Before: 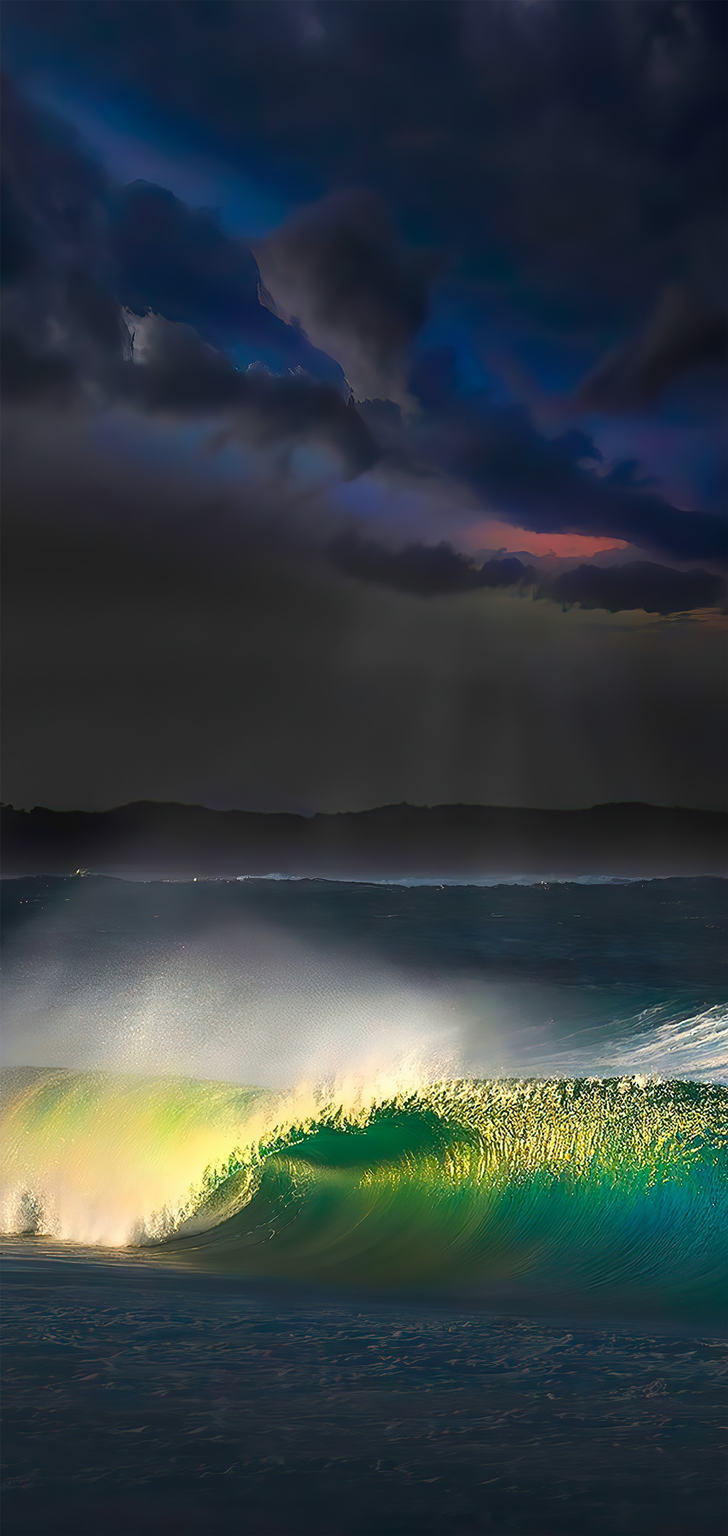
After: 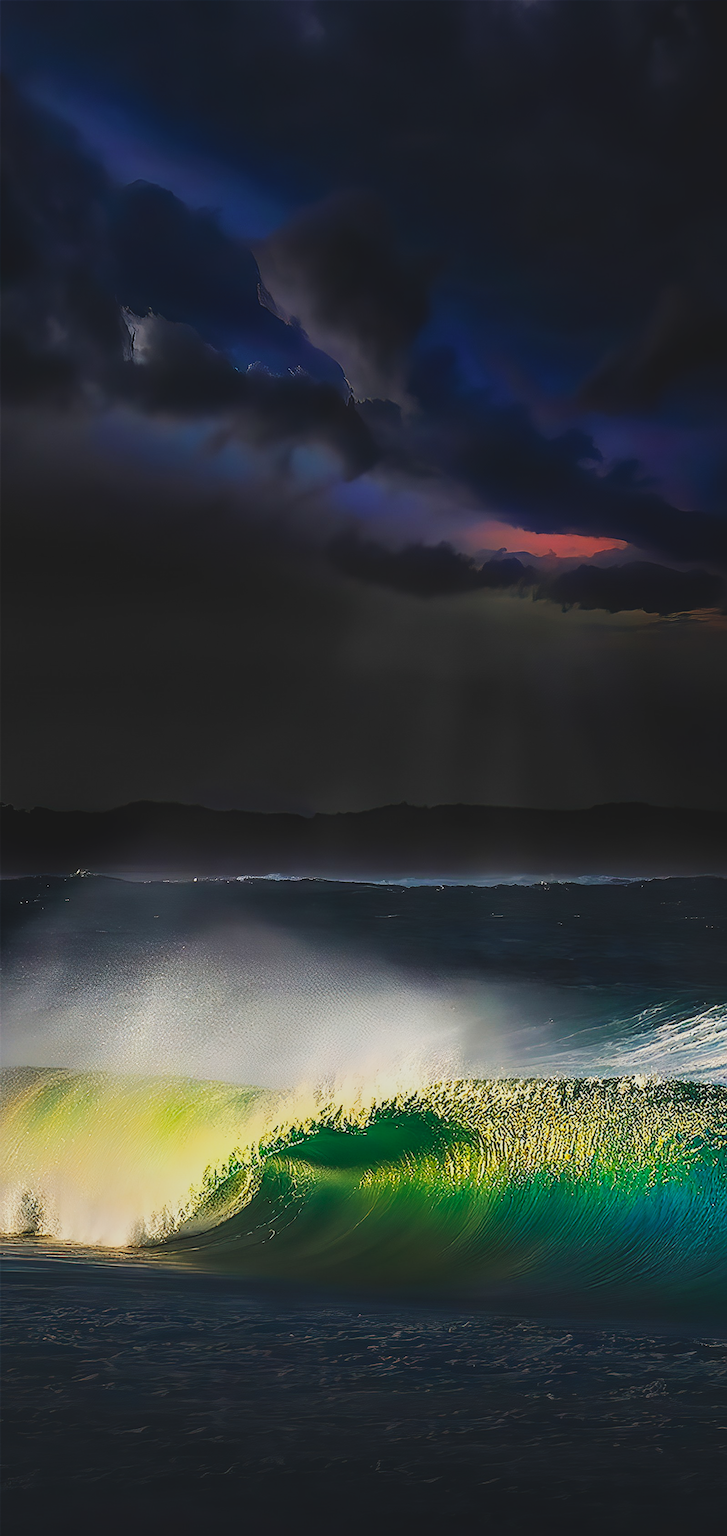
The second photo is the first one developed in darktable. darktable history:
color balance rgb: shadows lift › luminance -10.248%, perceptual saturation grading › global saturation 25.65%, global vibrance -24.426%
exposure: exposure -1.399 EV, compensate highlight preservation false
base curve: curves: ch0 [(0, 0.003) (0.001, 0.002) (0.006, 0.004) (0.02, 0.022) (0.048, 0.086) (0.094, 0.234) (0.162, 0.431) (0.258, 0.629) (0.385, 0.8) (0.548, 0.918) (0.751, 0.988) (1, 1)], preserve colors none
local contrast: detail 130%
contrast brightness saturation: contrast -0.136, brightness 0.04, saturation -0.131
sharpen: on, module defaults
